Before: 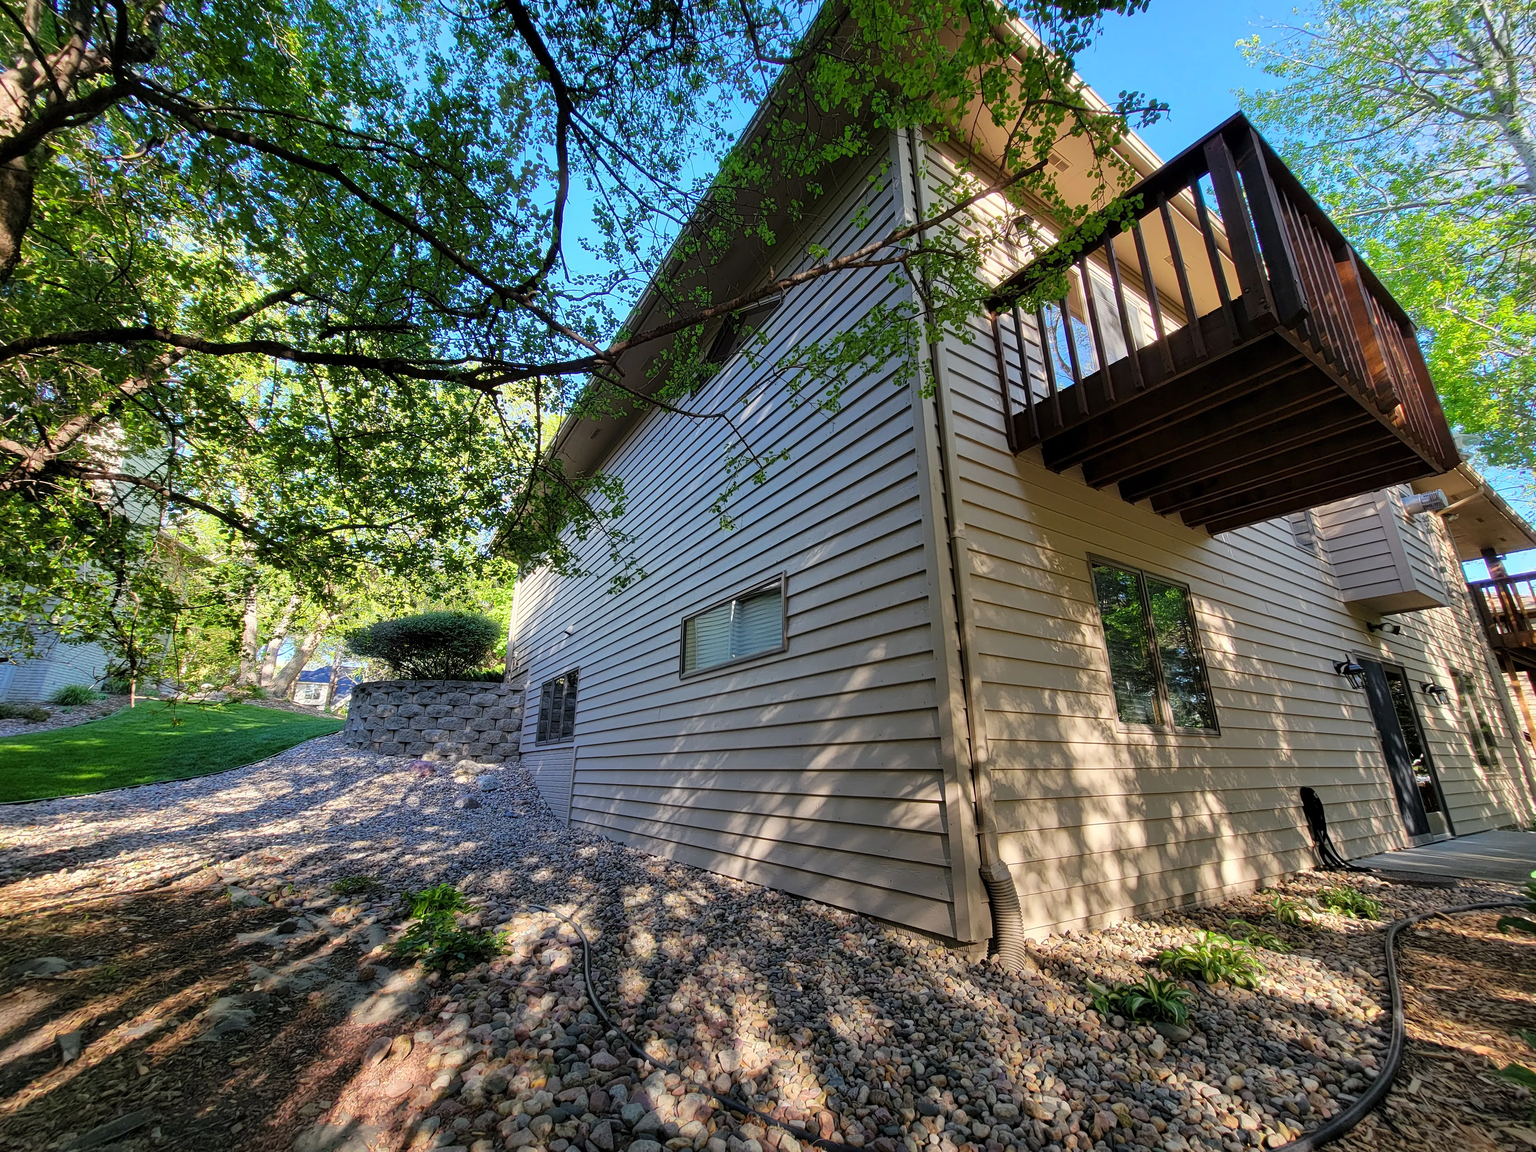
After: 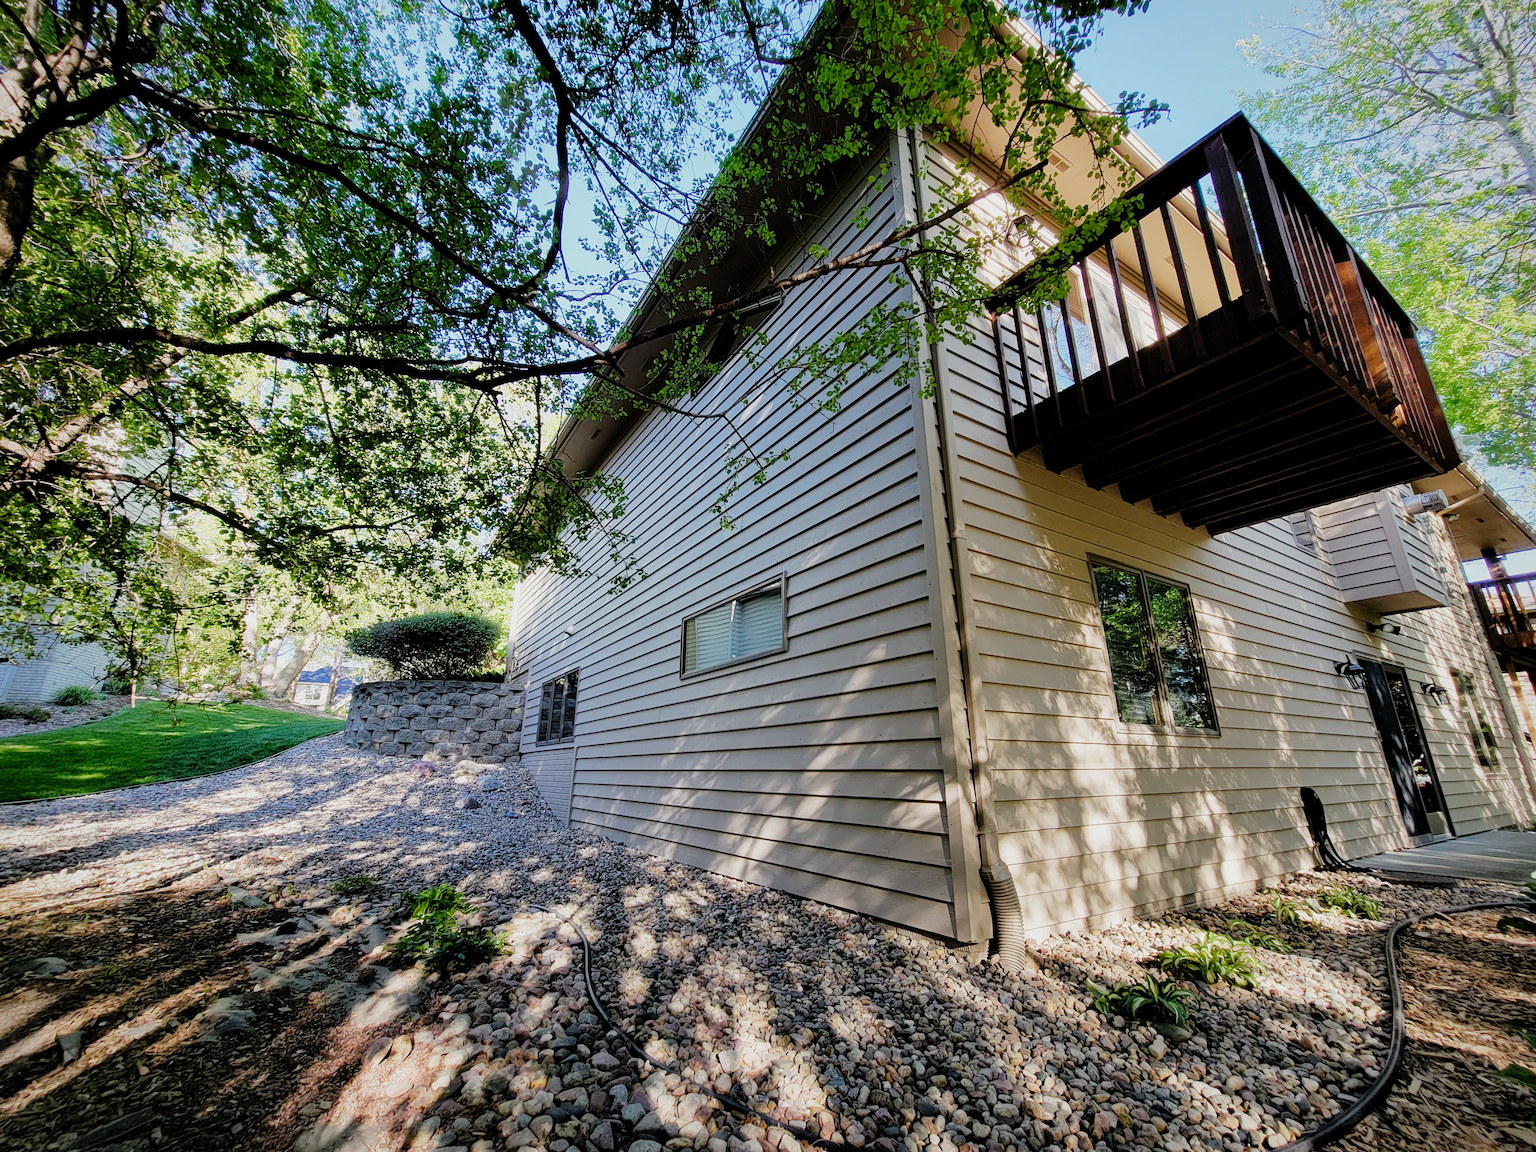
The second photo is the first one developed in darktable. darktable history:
vignetting: brightness -0.3, saturation -0.049, center (0, 0.01)
tone equalizer: -8 EV -0.767 EV, -7 EV -0.699 EV, -6 EV -0.586 EV, -5 EV -0.408 EV, -3 EV 0.4 EV, -2 EV 0.6 EV, -1 EV 0.686 EV, +0 EV 0.725 EV
filmic rgb: black relative exposure -7.65 EV, white relative exposure 4.56 EV, hardness 3.61, preserve chrominance no, color science v4 (2020)
